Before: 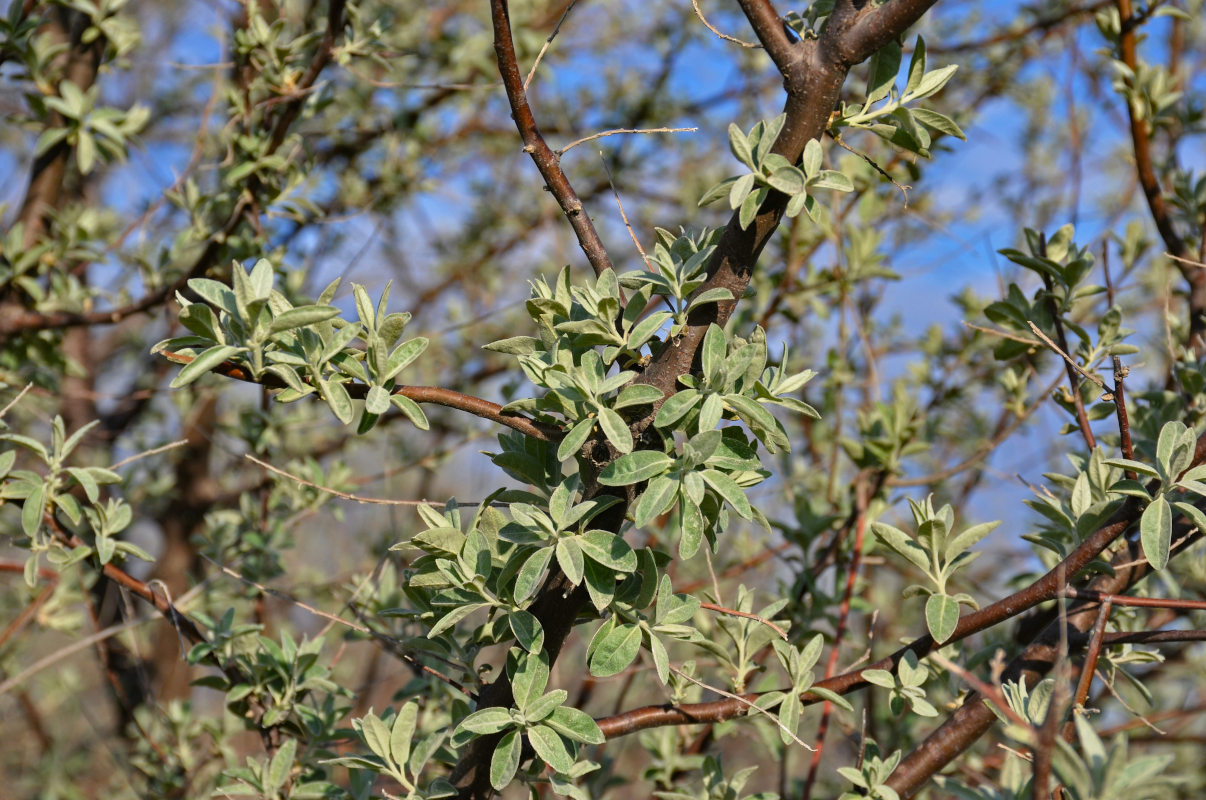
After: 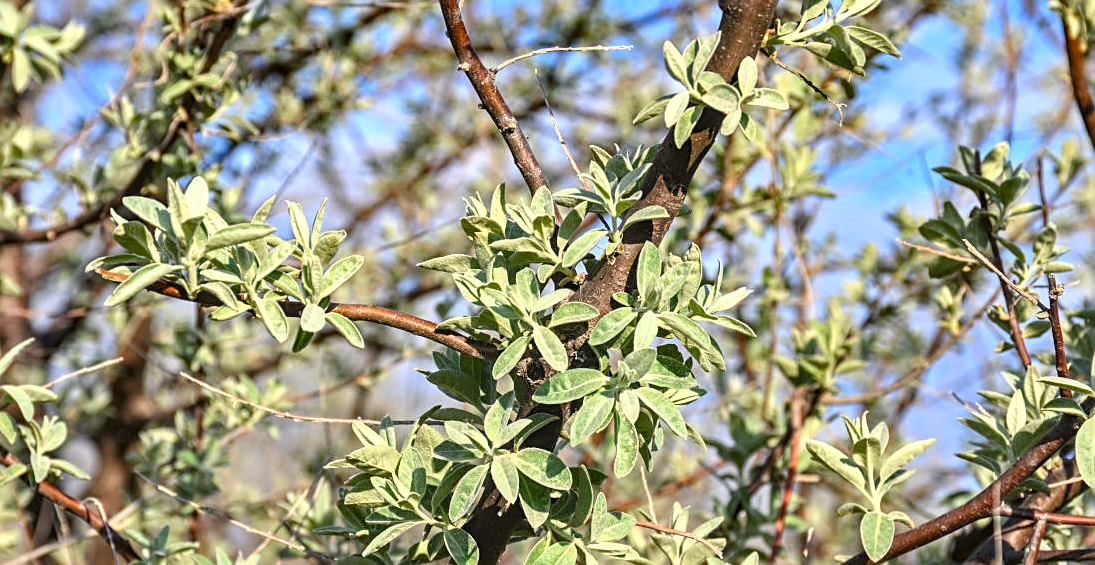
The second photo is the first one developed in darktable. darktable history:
exposure: exposure 0.466 EV, compensate highlight preservation false
crop: left 5.435%, top 10.25%, right 3.694%, bottom 19.028%
local contrast: on, module defaults
base curve: curves: ch0 [(0, 0) (0.688, 0.865) (1, 1)]
sharpen: on, module defaults
